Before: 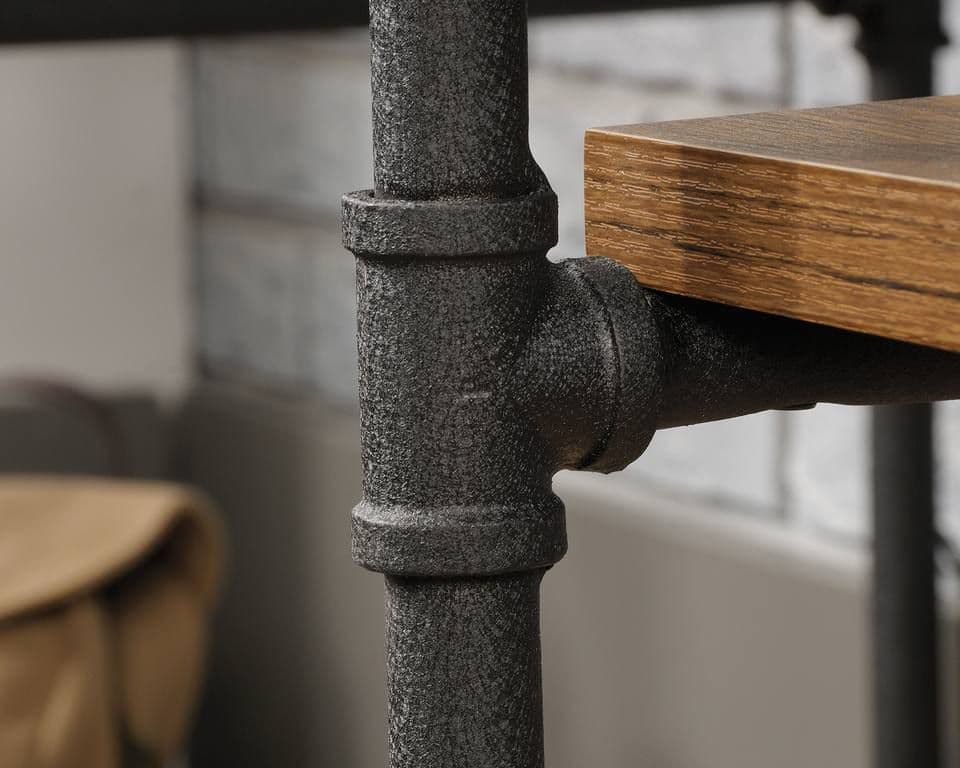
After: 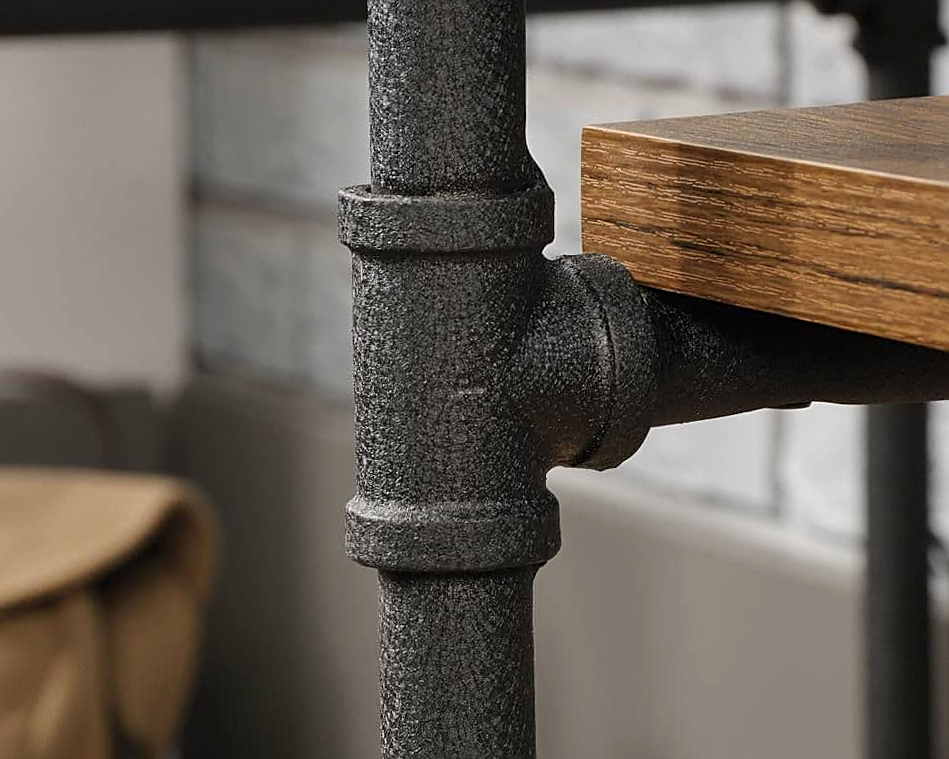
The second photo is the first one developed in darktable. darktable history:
contrast brightness saturation: contrast 0.1, brightness 0.02, saturation 0.02
sharpen: on, module defaults
crop and rotate: angle -0.5°
